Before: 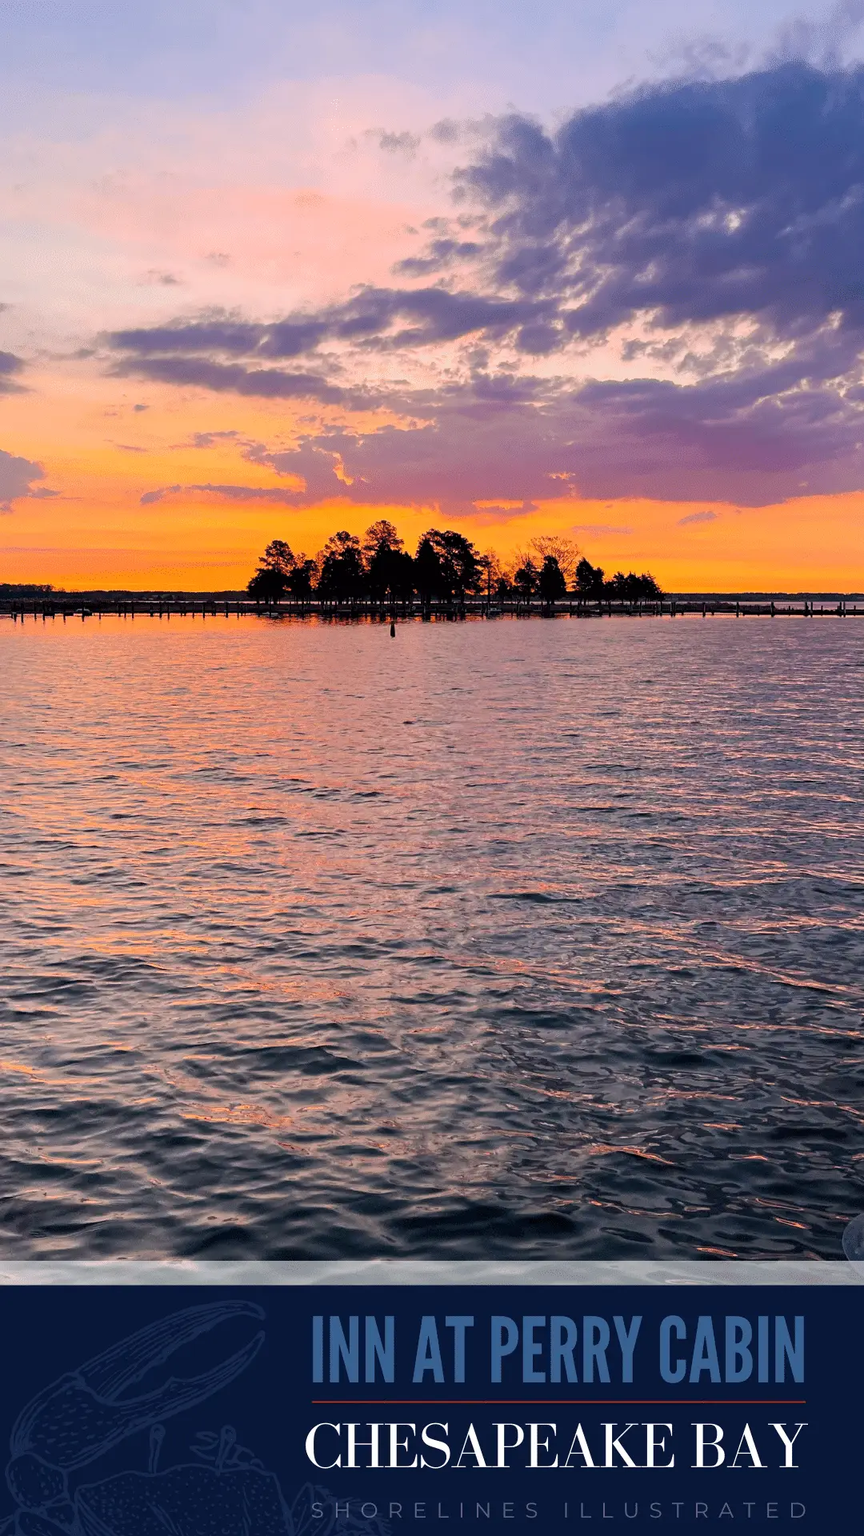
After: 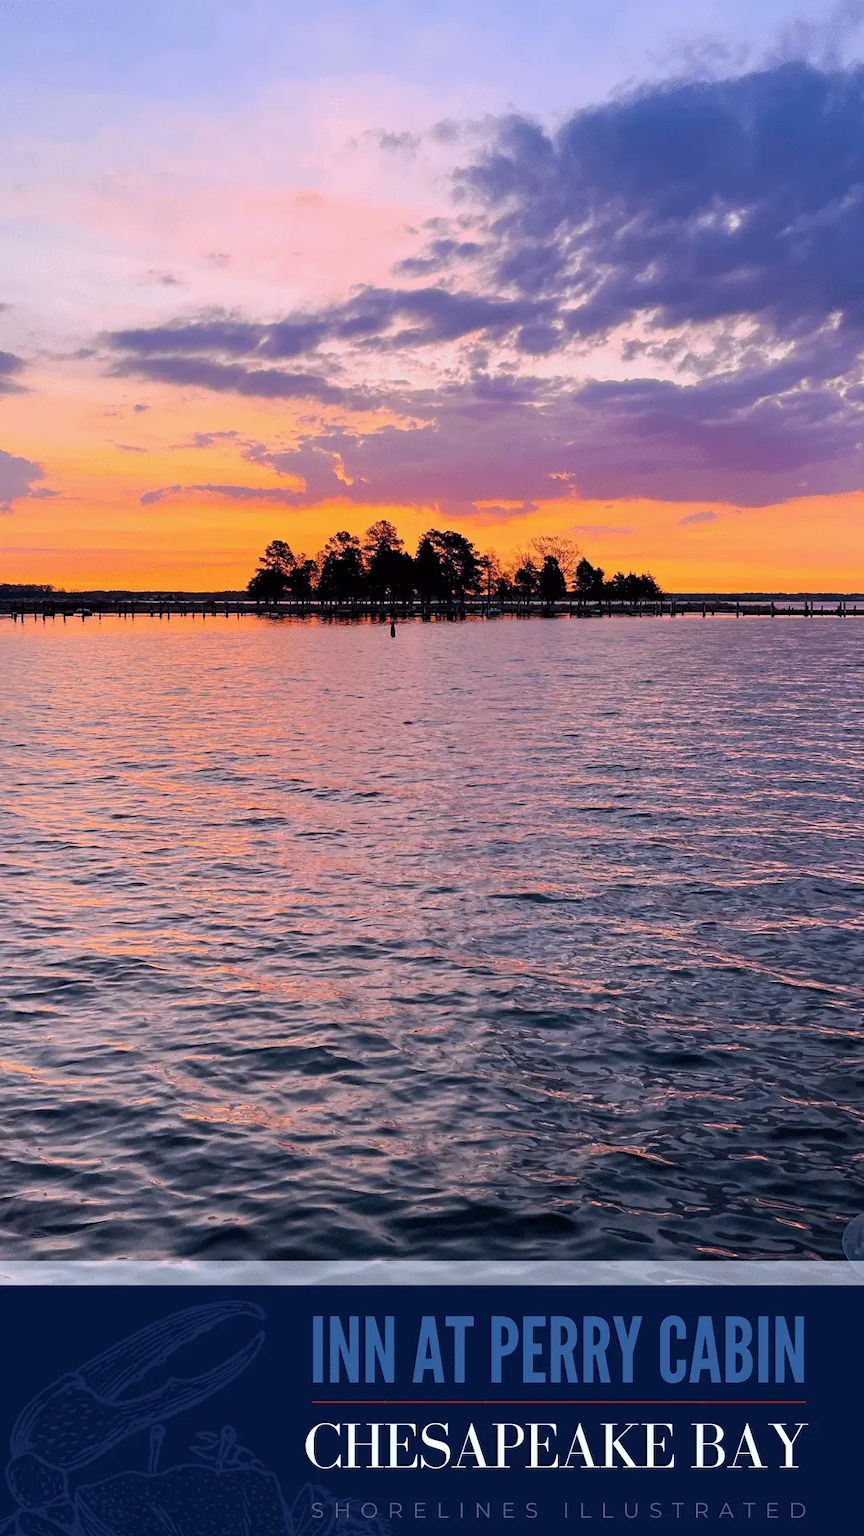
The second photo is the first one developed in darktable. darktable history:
color calibration: illuminant as shot in camera, x 0.366, y 0.379, temperature 4428.1 K
